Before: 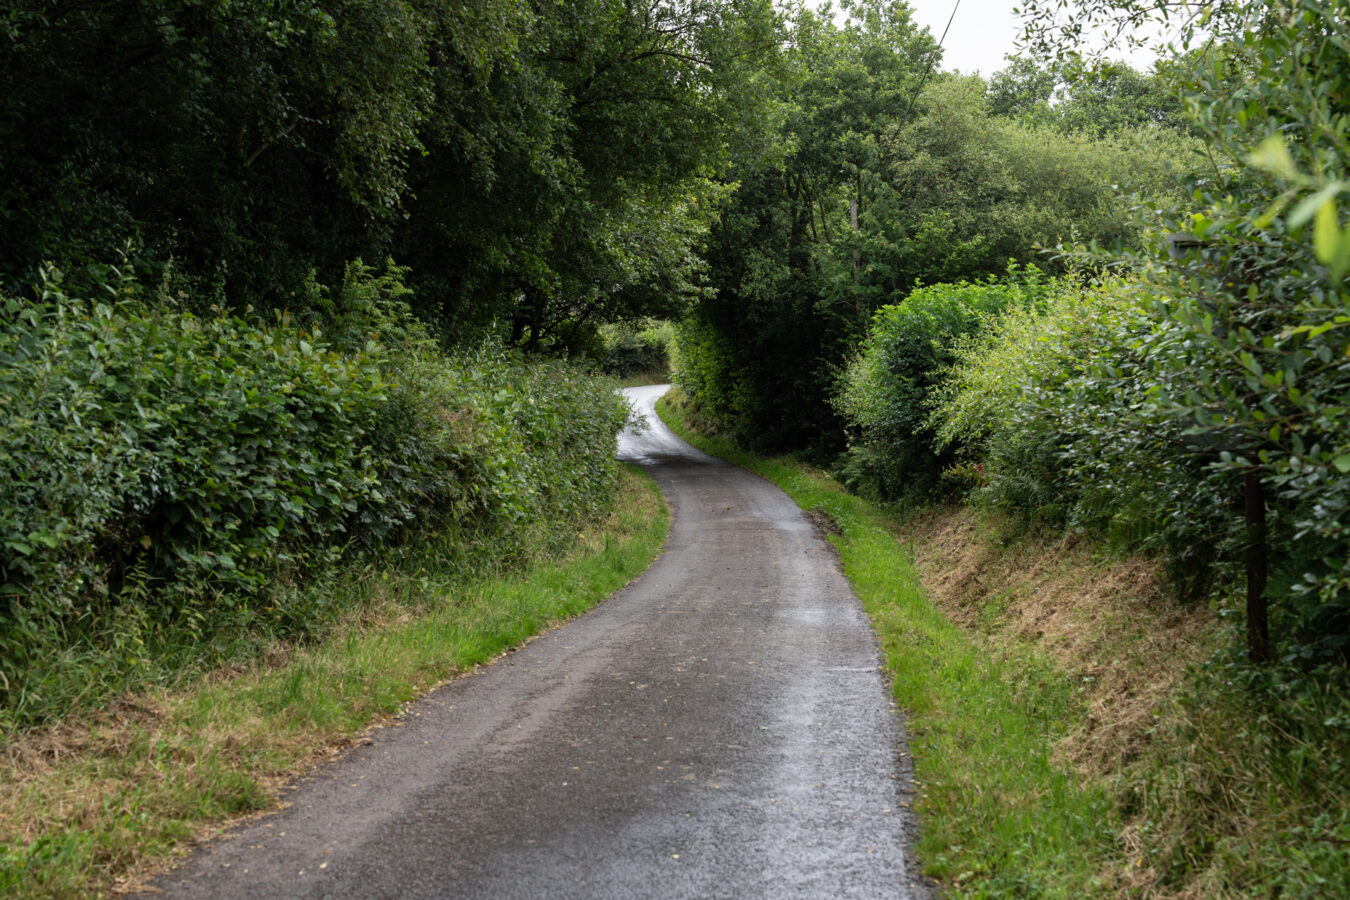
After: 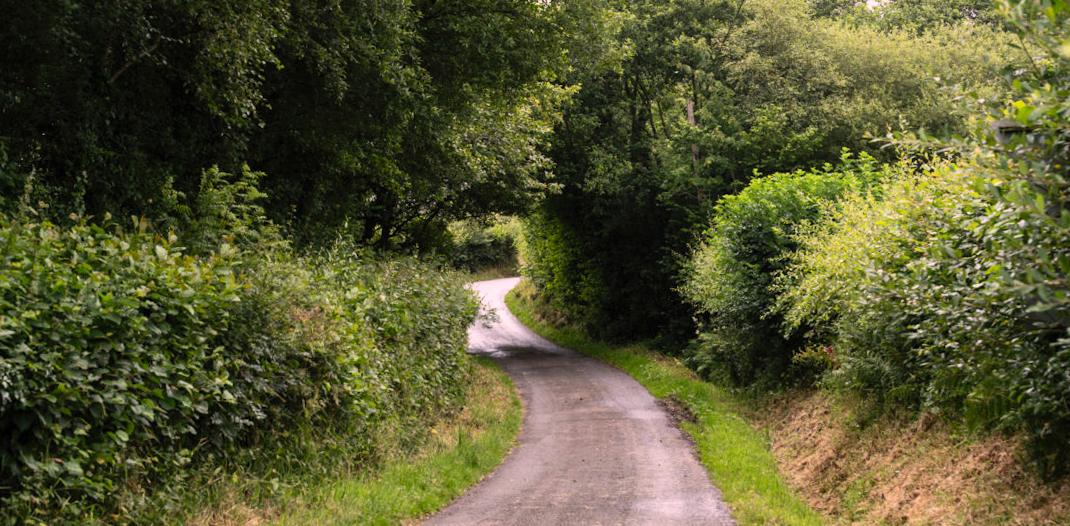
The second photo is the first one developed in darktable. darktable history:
contrast brightness saturation: contrast 0.2, brightness 0.15, saturation 0.14
crop and rotate: left 9.345%, top 7.22%, right 4.982%, bottom 32.331%
rotate and perspective: rotation -1.68°, lens shift (vertical) -0.146, crop left 0.049, crop right 0.912, crop top 0.032, crop bottom 0.96
color correction: highlights a* 14.52, highlights b* 4.84
